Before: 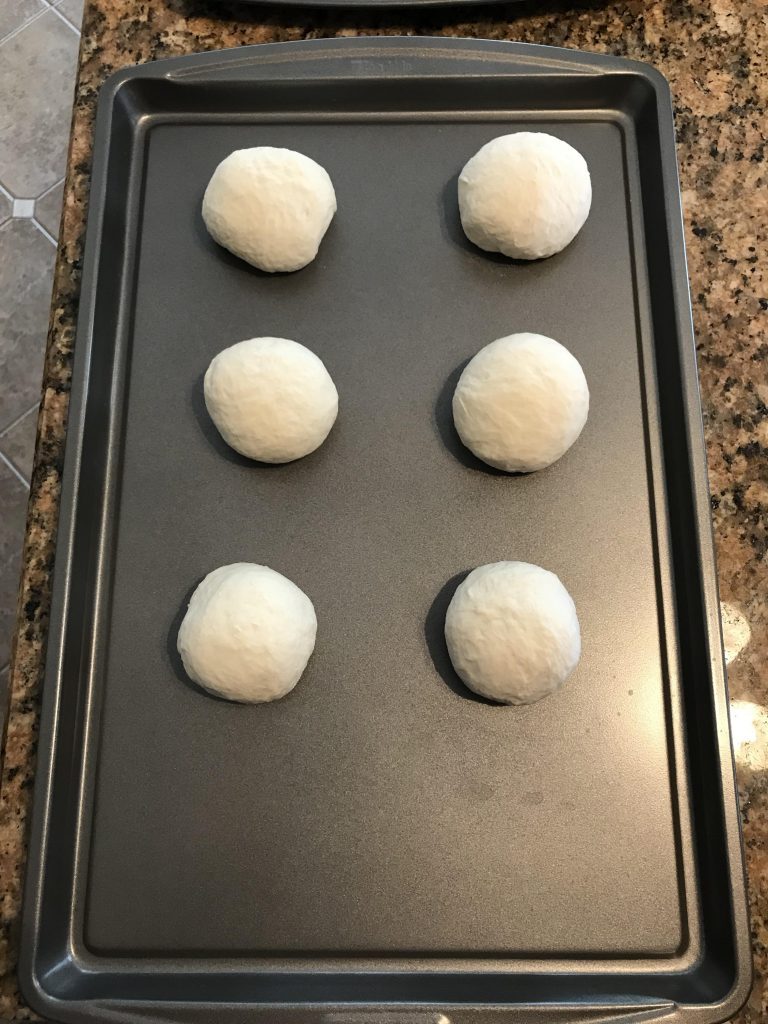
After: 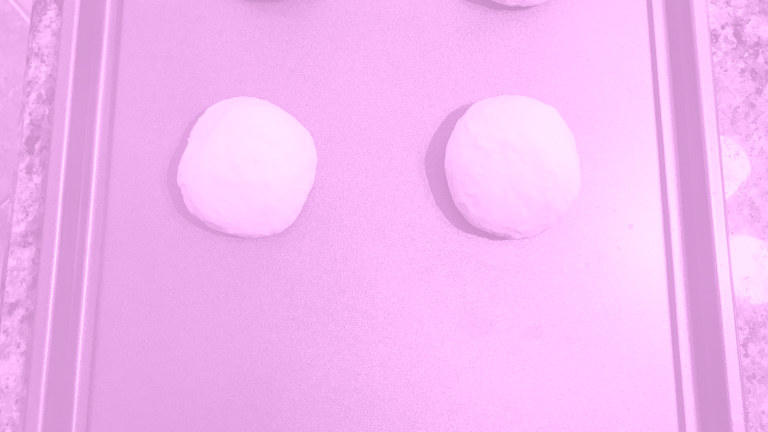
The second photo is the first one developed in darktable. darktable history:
colorize: hue 331.2°, saturation 75%, source mix 30.28%, lightness 70.52%, version 1
local contrast: on, module defaults
crop: top 45.551%, bottom 12.262%
